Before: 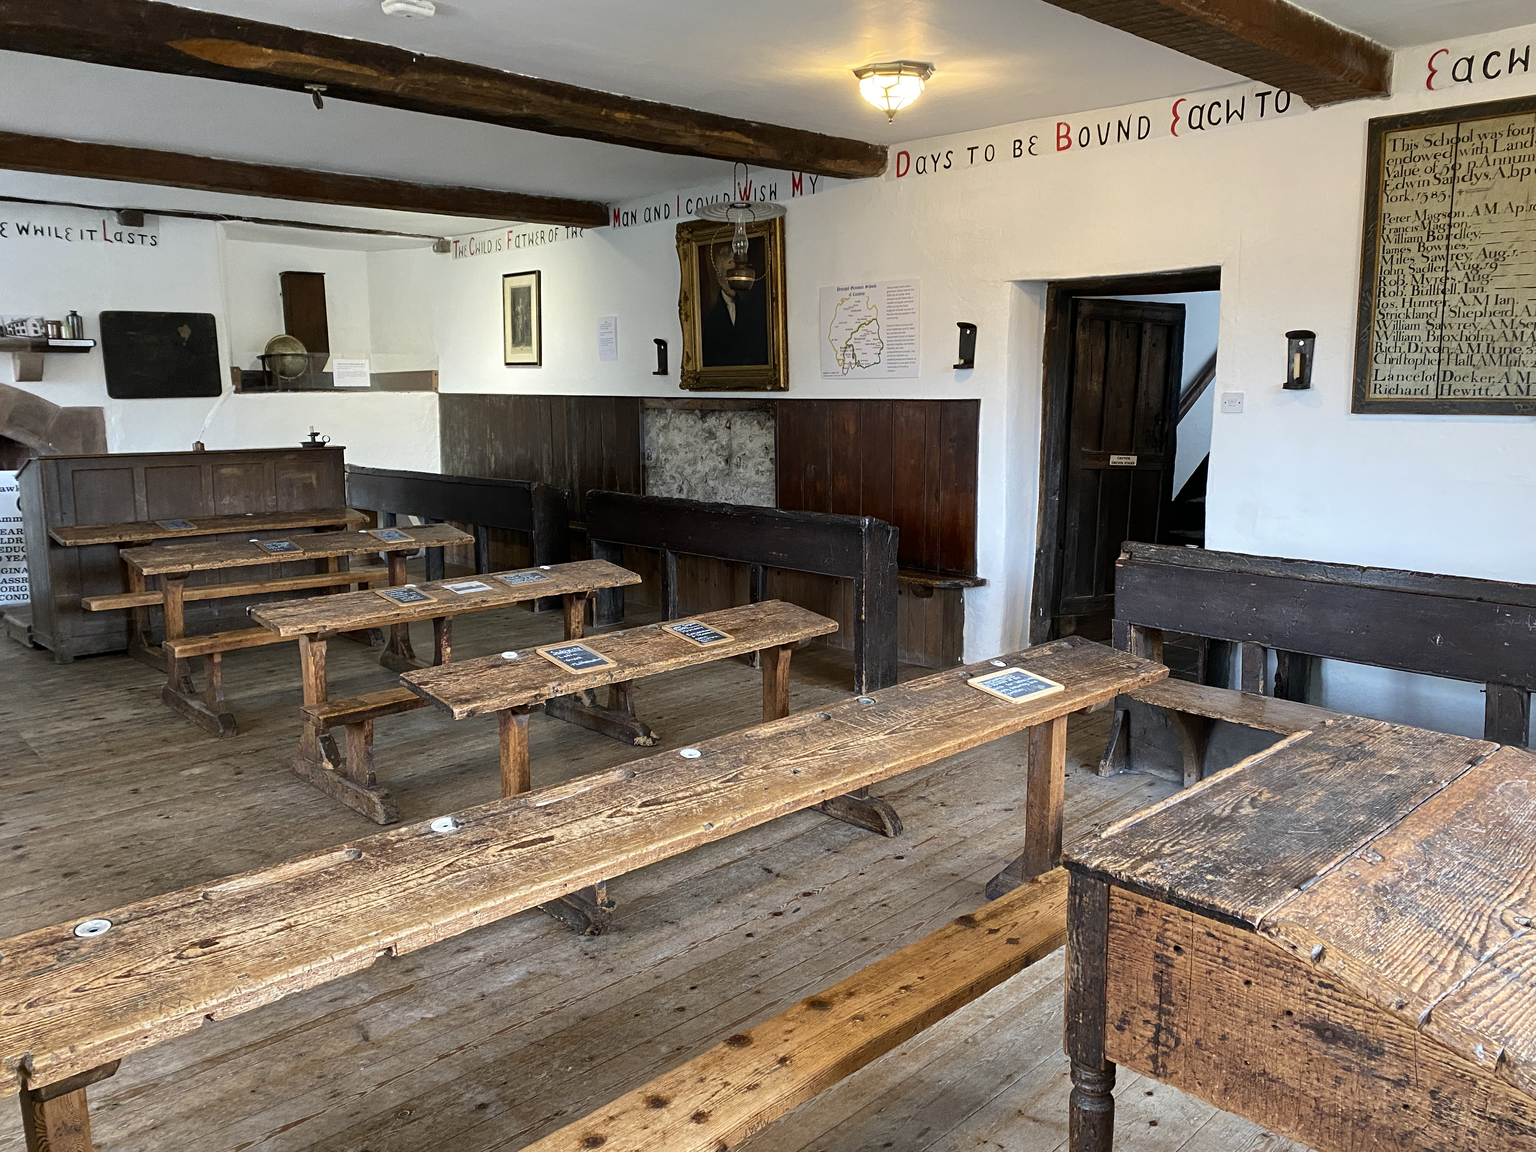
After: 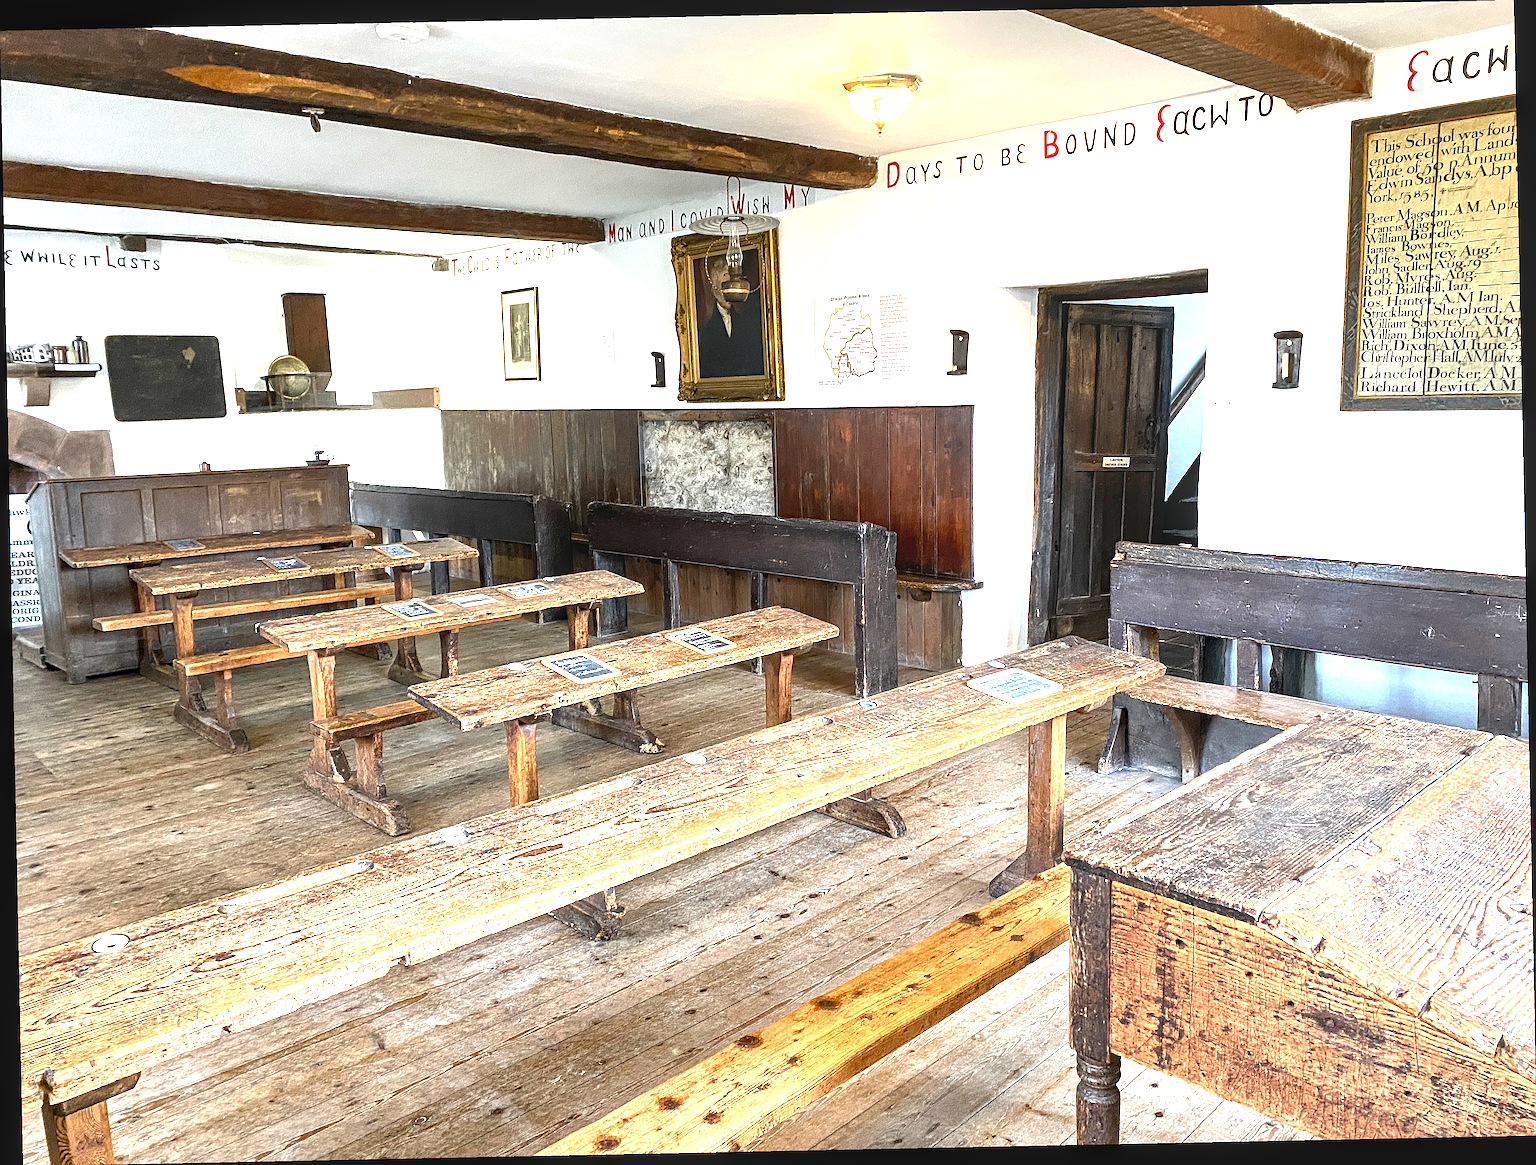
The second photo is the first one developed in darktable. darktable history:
exposure: black level correction 0, exposure 1.75 EV, compensate exposure bias true, compensate highlight preservation false
sharpen: on, module defaults
rotate and perspective: rotation -1.17°, automatic cropping off
local contrast: on, module defaults
tone equalizer: on, module defaults
